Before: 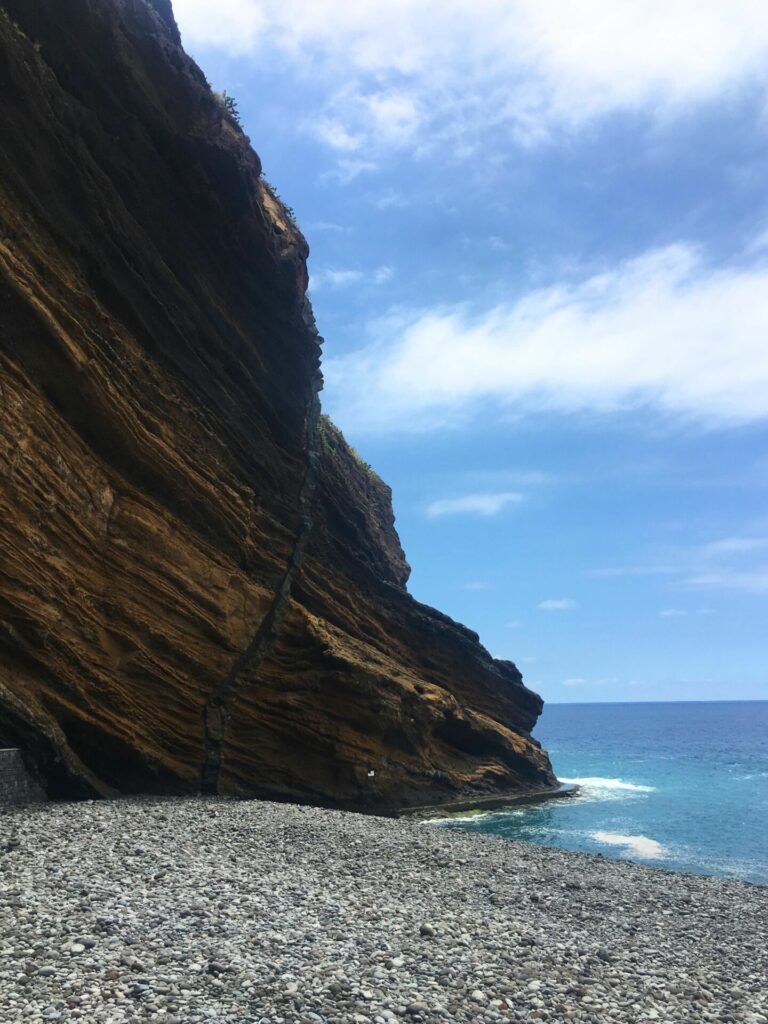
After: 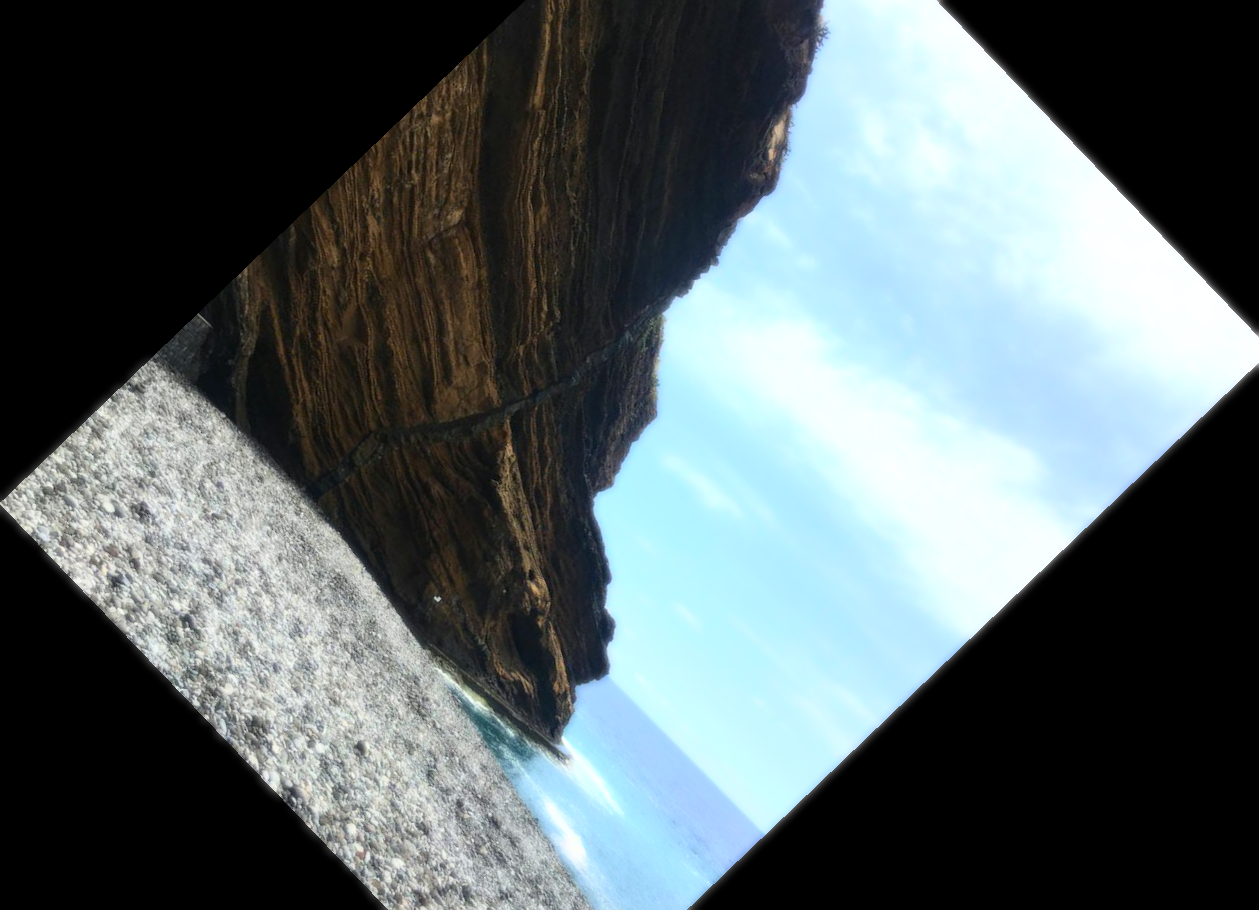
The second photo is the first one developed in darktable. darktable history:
bloom: size 0%, threshold 54.82%, strength 8.31%
crop and rotate: angle -46.26°, top 16.234%, right 0.912%, bottom 11.704%
